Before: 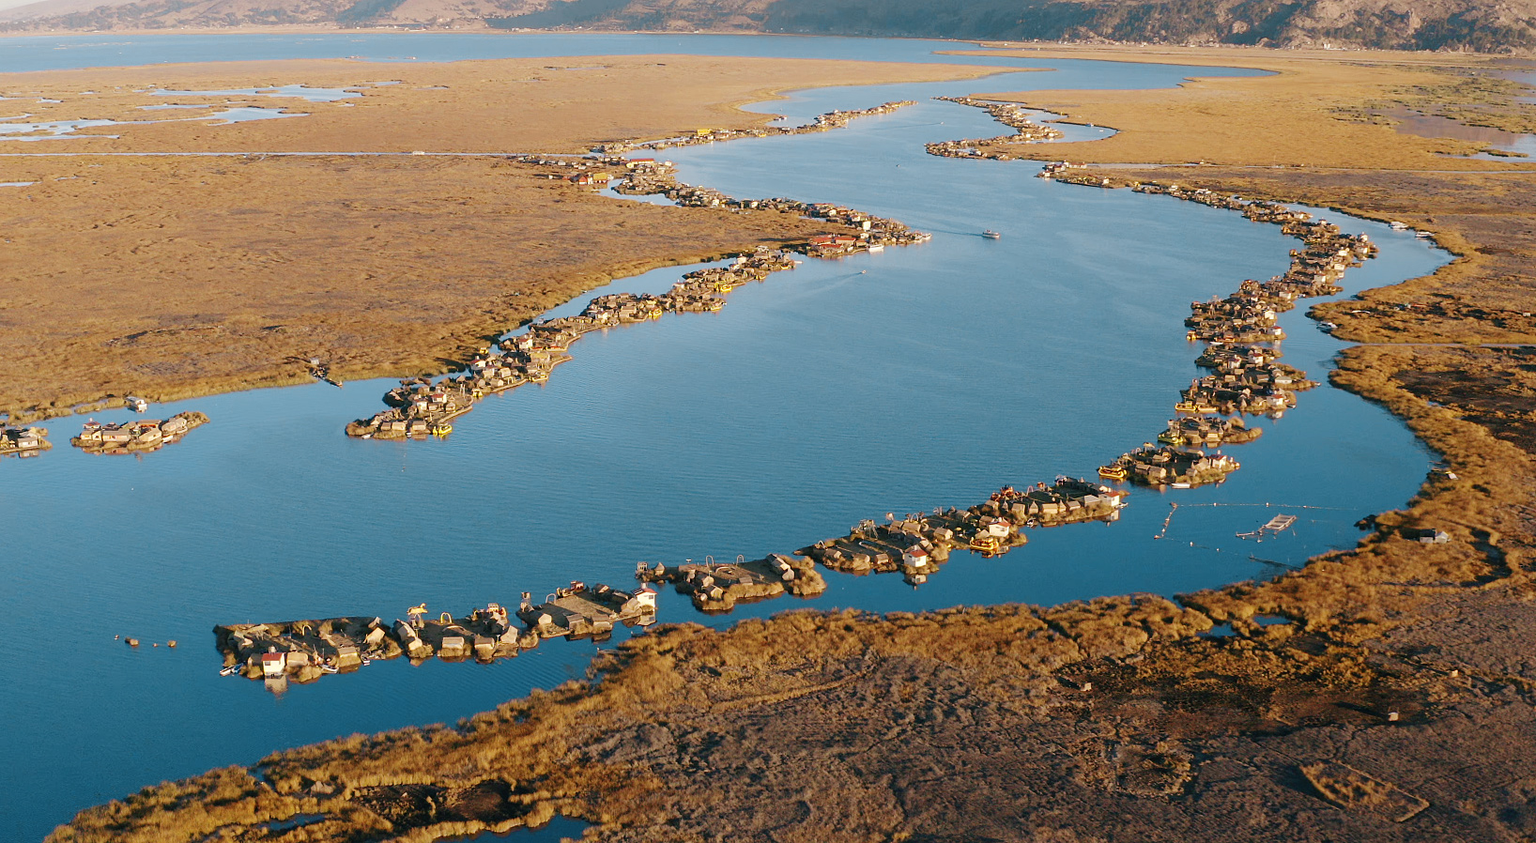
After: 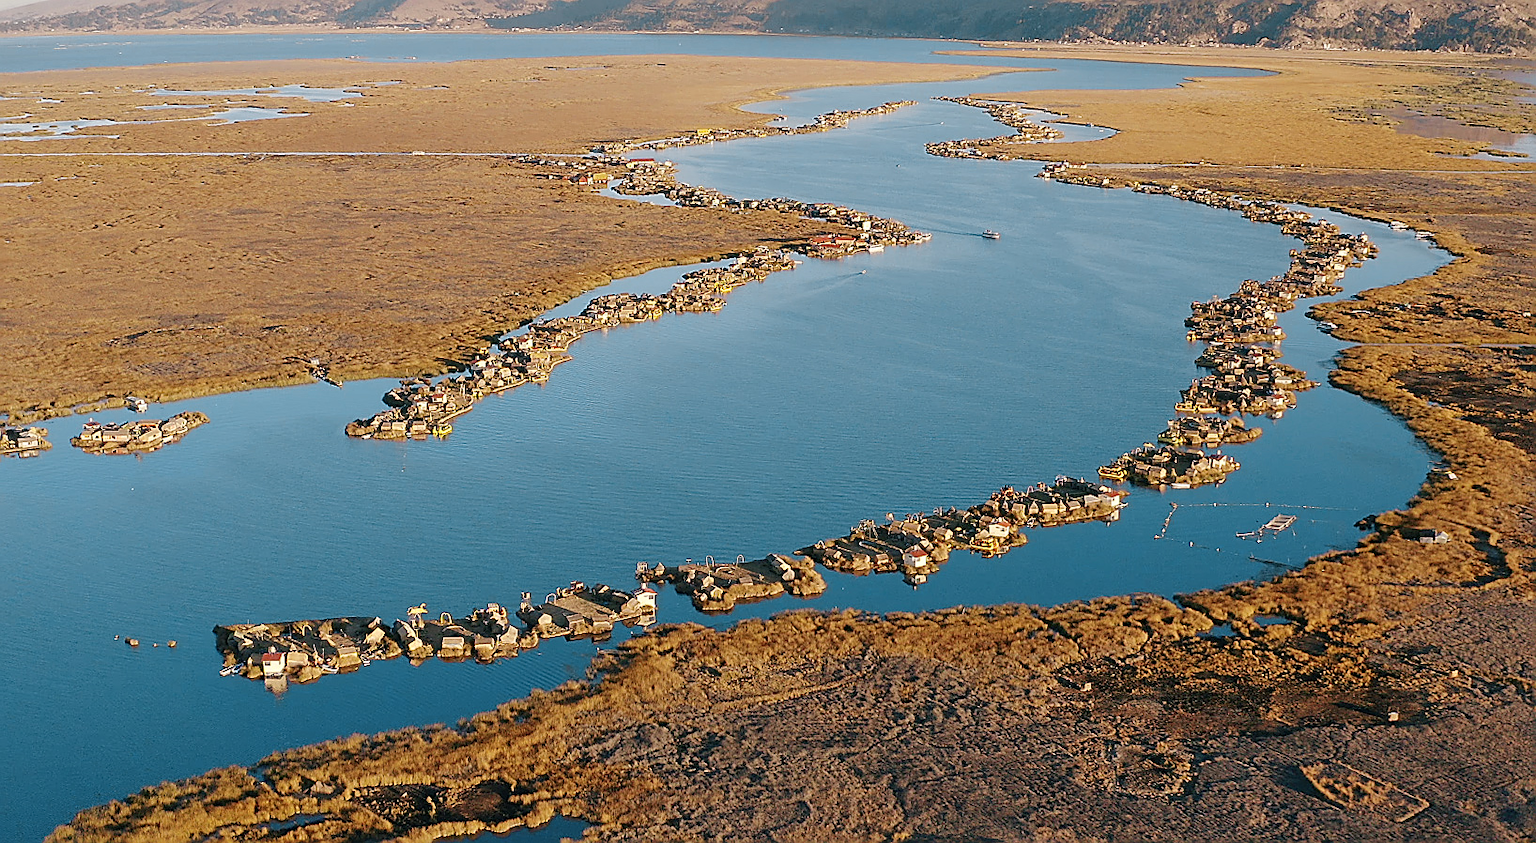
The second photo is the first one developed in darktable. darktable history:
sharpen: radius 1.387, amount 1.258, threshold 0.704
shadows and highlights: low approximation 0.01, soften with gaussian
